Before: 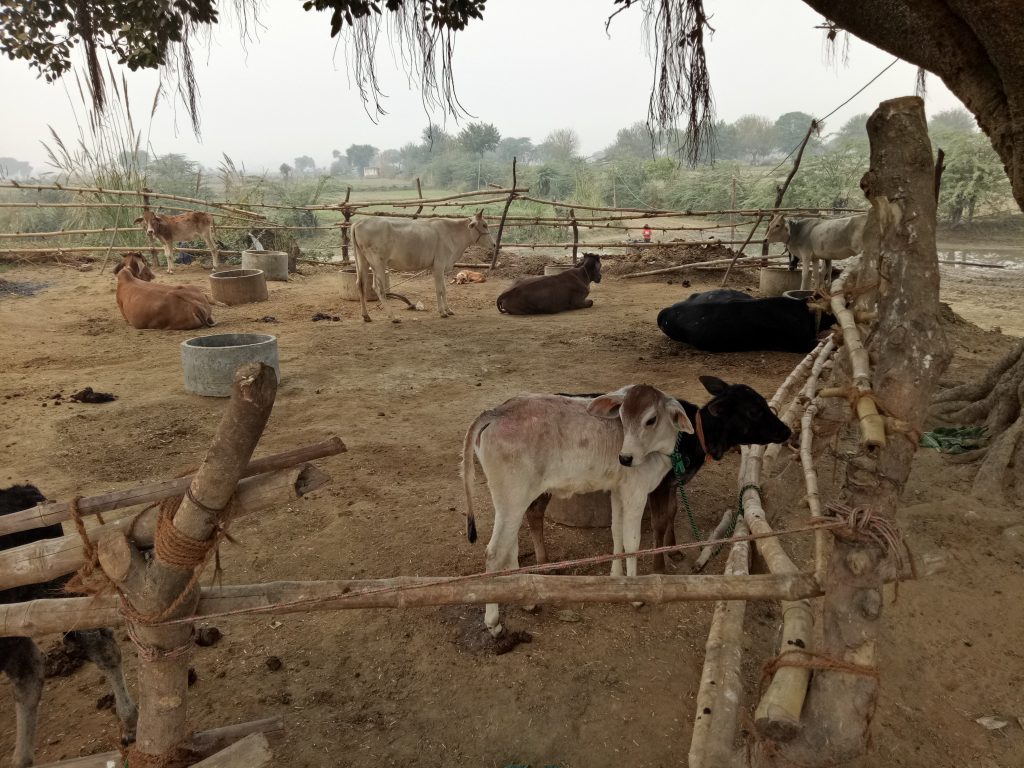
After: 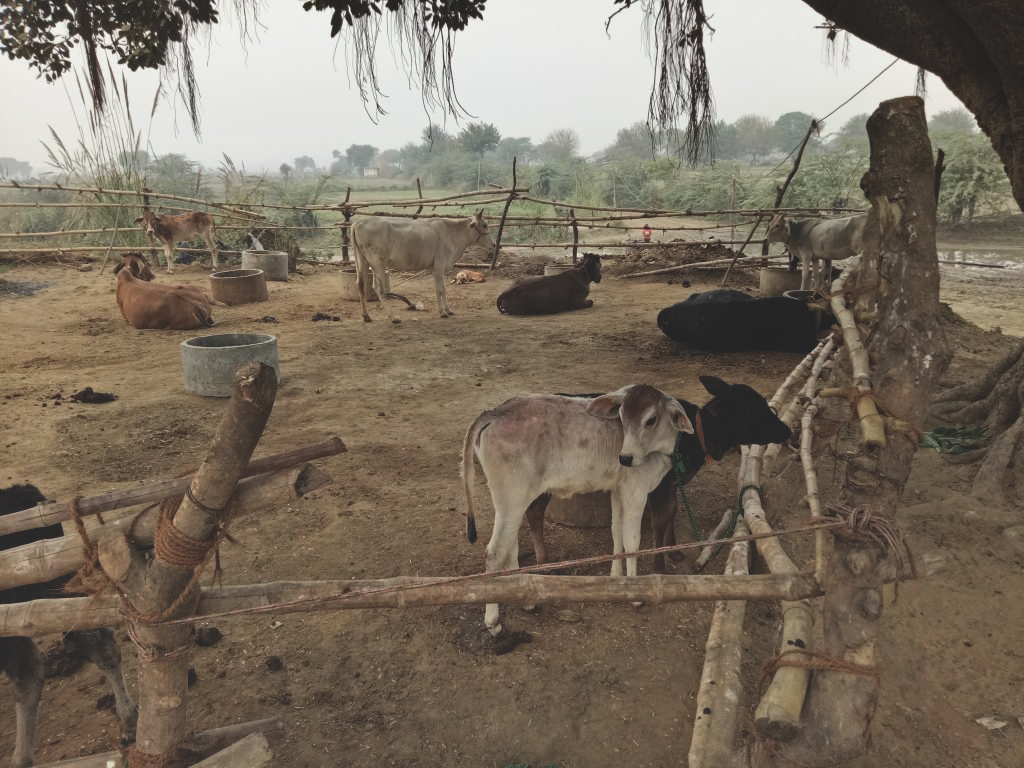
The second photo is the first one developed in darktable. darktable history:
graduated density: rotation -0.352°, offset 57.64
exposure: black level correction -0.03, compensate highlight preservation false
tone equalizer: -8 EV -0.417 EV, -7 EV -0.389 EV, -6 EV -0.333 EV, -5 EV -0.222 EV, -3 EV 0.222 EV, -2 EV 0.333 EV, -1 EV 0.389 EV, +0 EV 0.417 EV, edges refinement/feathering 500, mask exposure compensation -1.57 EV, preserve details no
